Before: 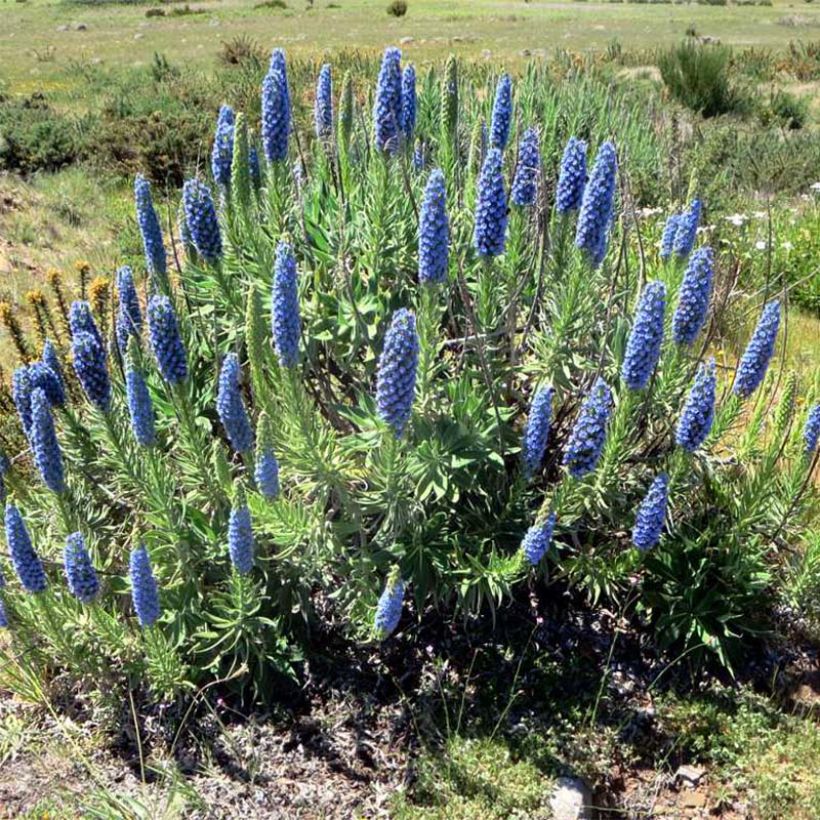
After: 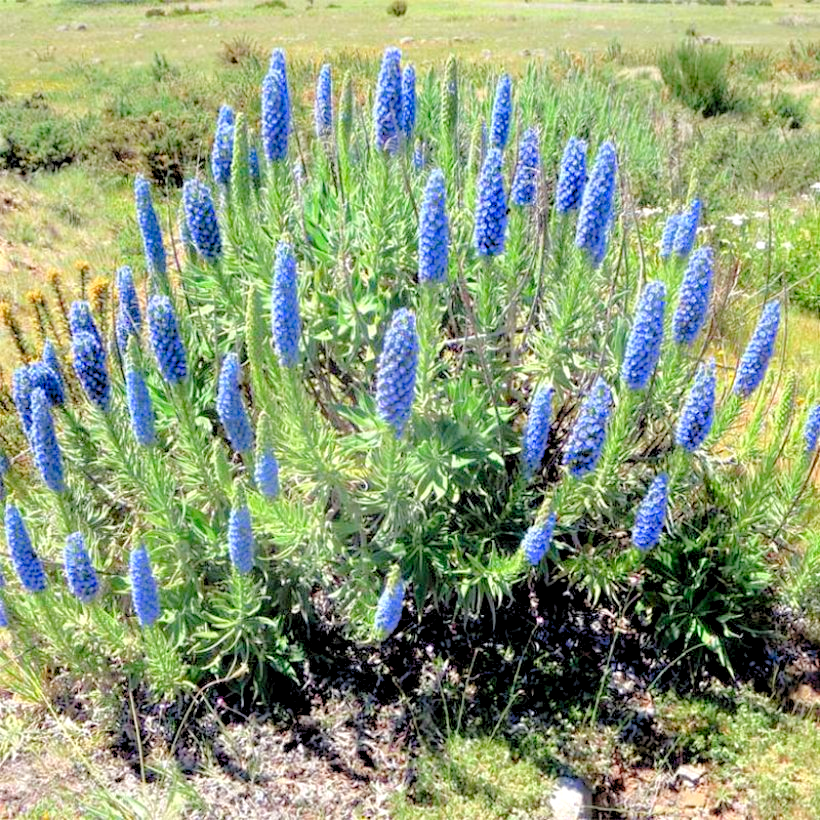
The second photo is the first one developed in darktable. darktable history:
exposure: black level correction 0.001, compensate highlight preservation false
tone equalizer: -8 EV 0.213 EV, -7 EV 0.39 EV, -6 EV 0.384 EV, -5 EV 0.286 EV, -3 EV -0.263 EV, -2 EV -0.436 EV, -1 EV -0.422 EV, +0 EV -0.265 EV, edges refinement/feathering 500, mask exposure compensation -1.57 EV, preserve details no
levels: levels [0.036, 0.364, 0.827]
